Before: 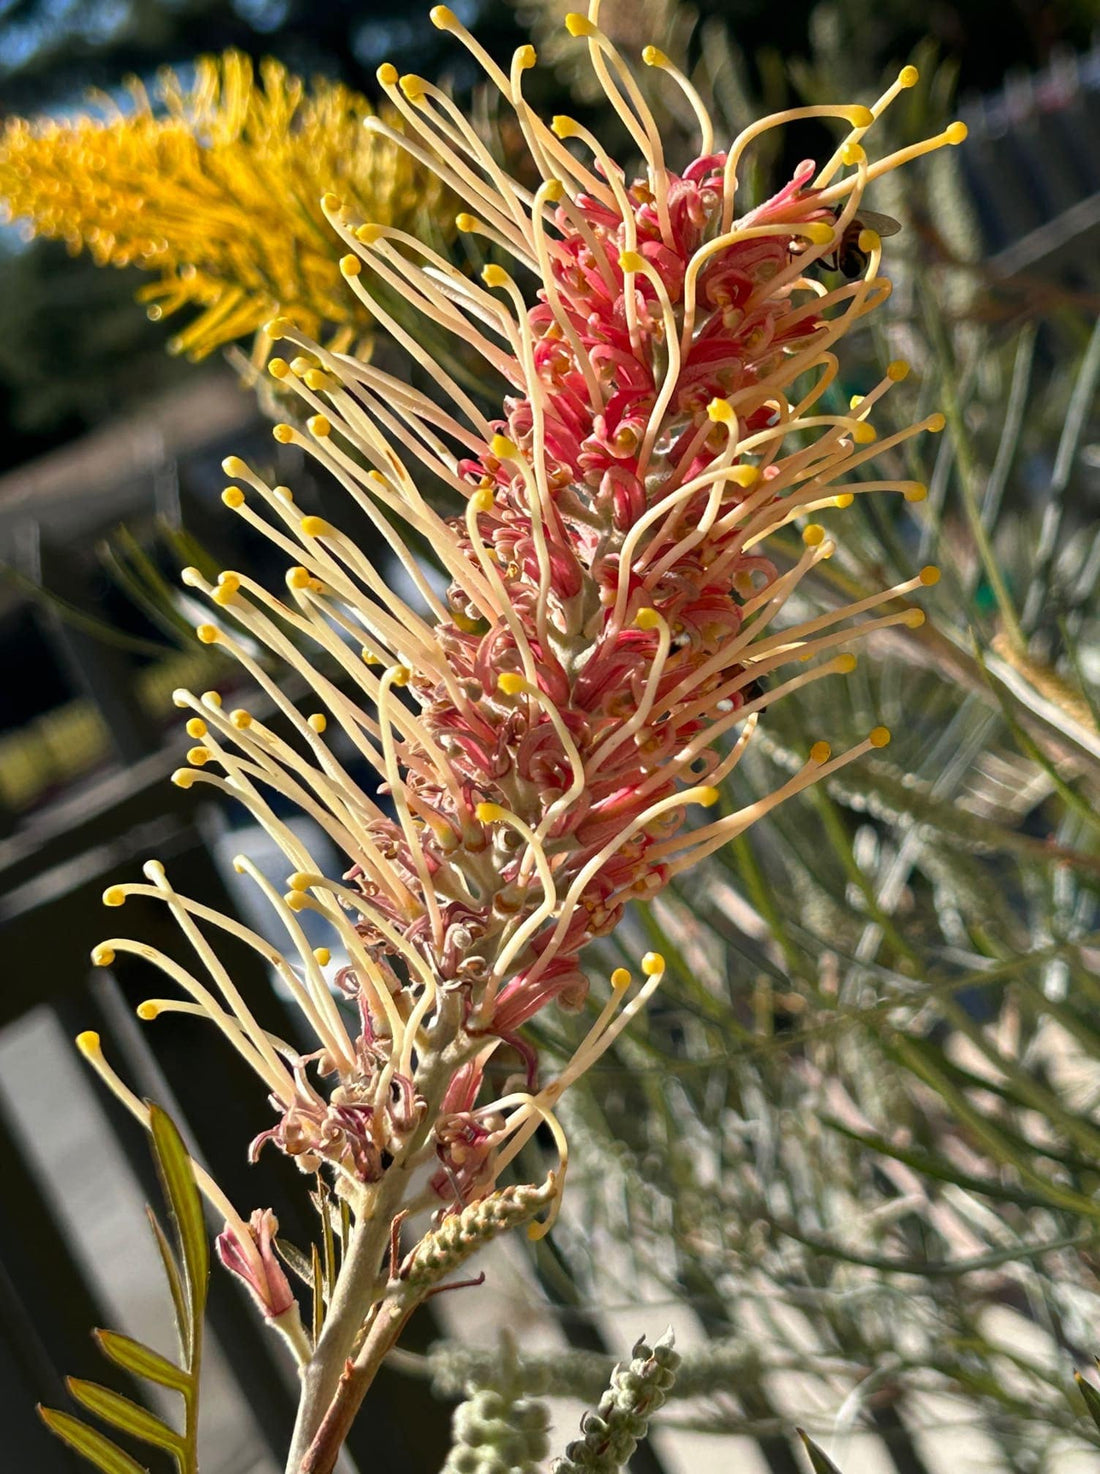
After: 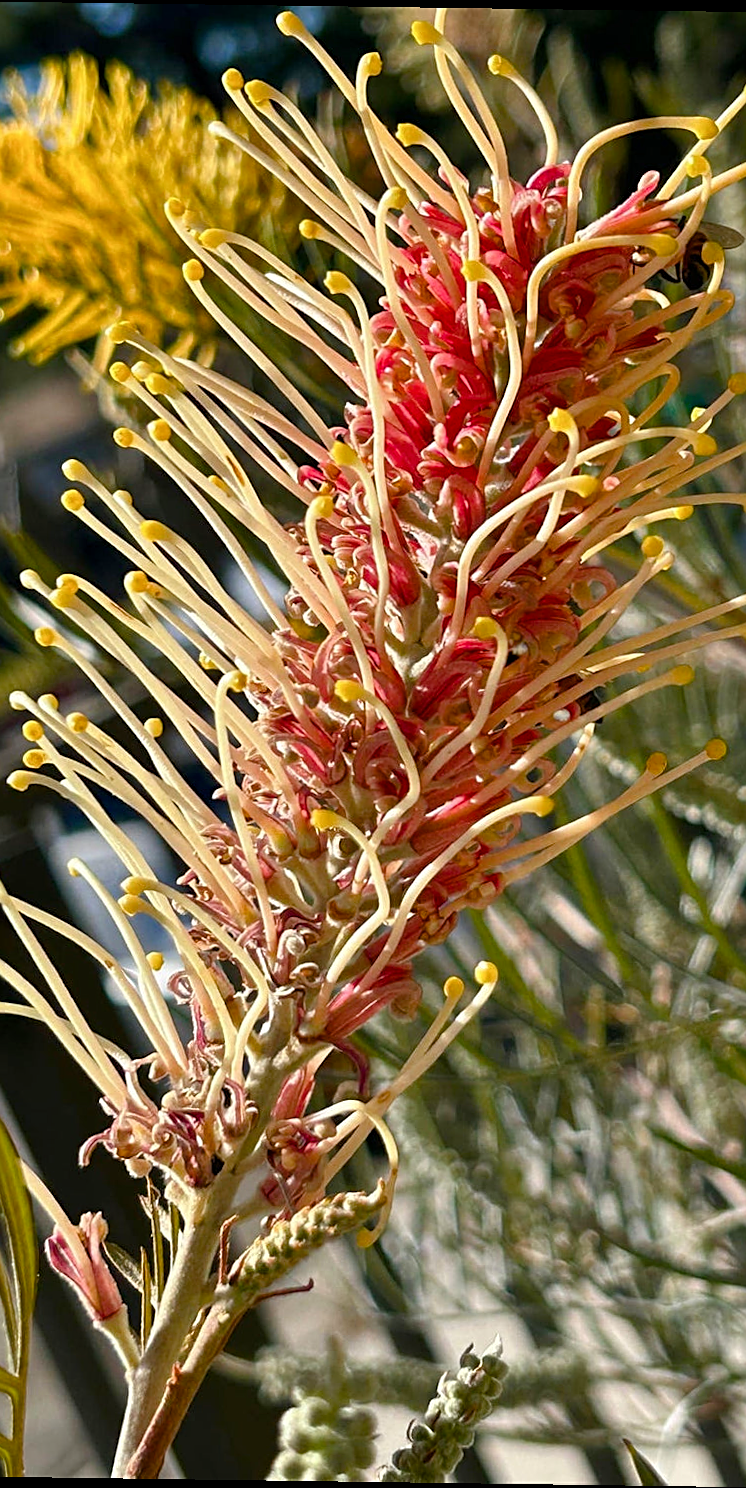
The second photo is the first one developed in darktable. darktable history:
sharpen: on, module defaults
color balance rgb: perceptual saturation grading › global saturation 20%, perceptual saturation grading › highlights -25%, perceptual saturation grading › shadows 25%
rotate and perspective: rotation 0.8°, automatic cropping off
crop and rotate: left 15.546%, right 17.787%
